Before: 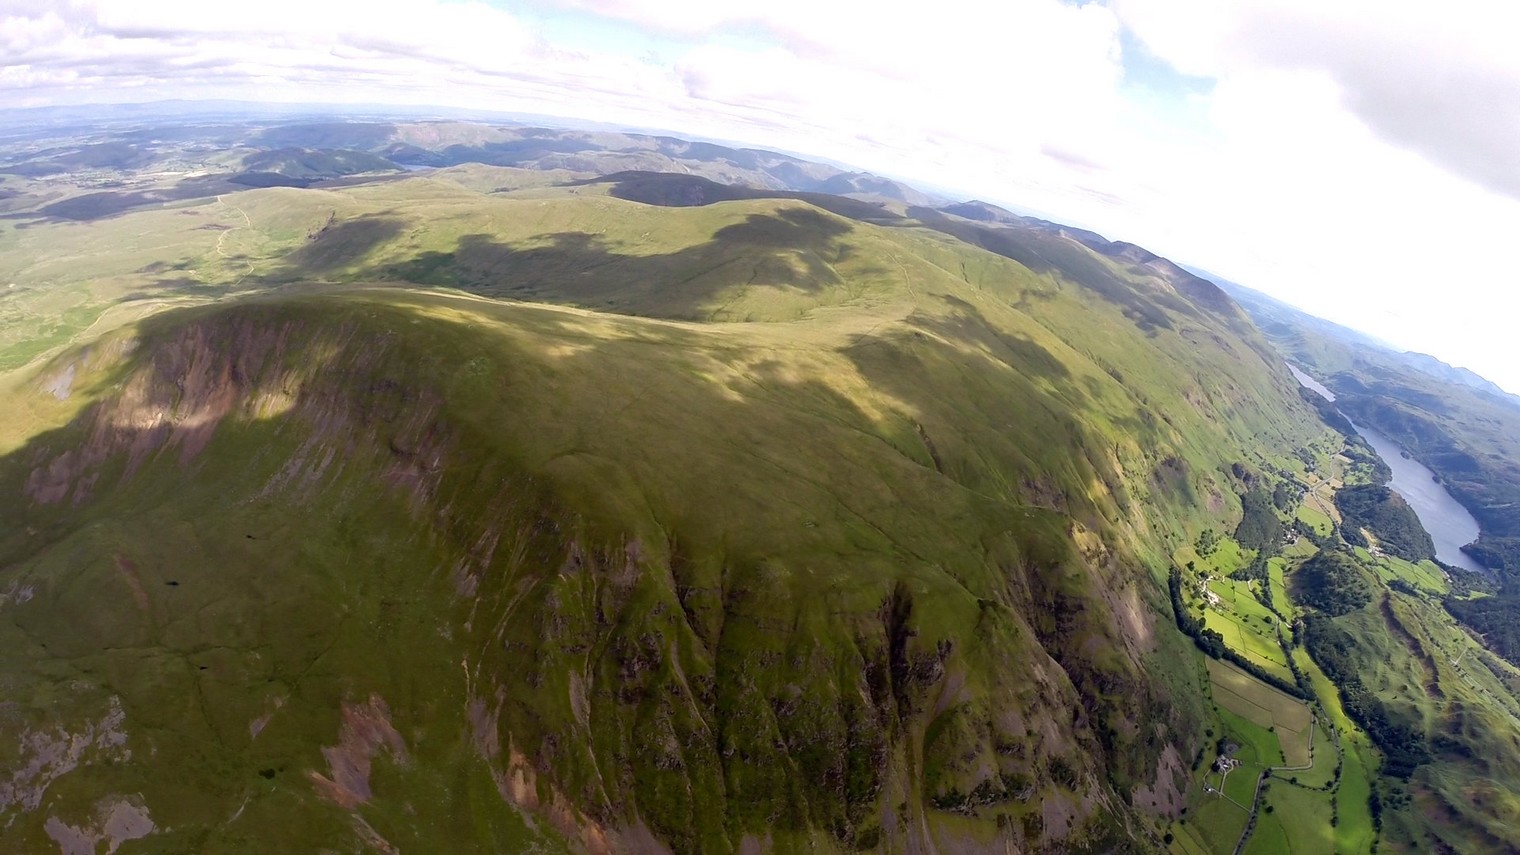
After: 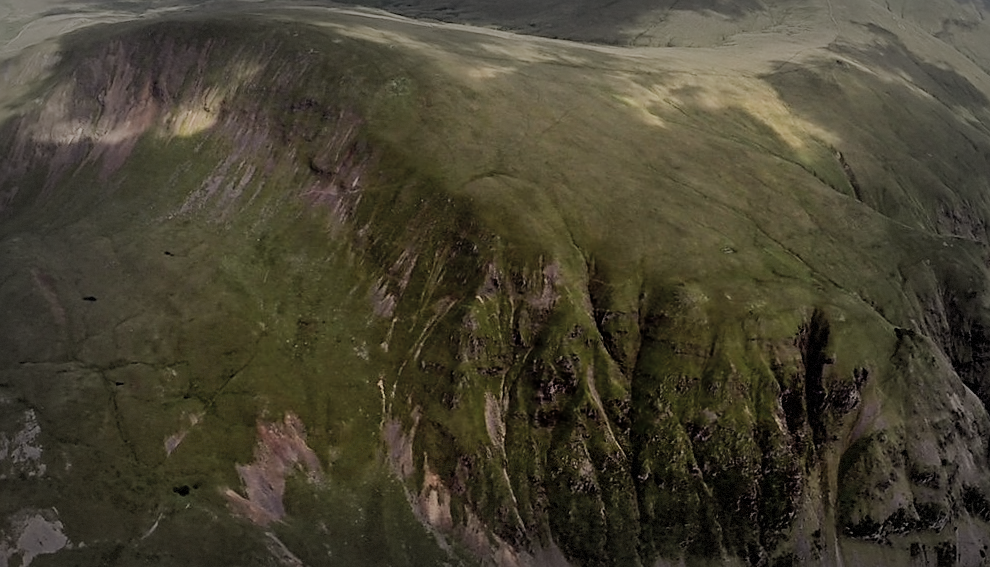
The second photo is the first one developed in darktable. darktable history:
sharpen: on, module defaults
exposure: exposure -0.064 EV, compensate highlight preservation false
shadows and highlights: soften with gaussian
filmic rgb: black relative exposure -7.4 EV, white relative exposure 5.07 EV, threshold 2.98 EV, structure ↔ texture 99.36%, hardness 3.22, enable highlight reconstruction true
color zones: curves: ch0 [(0, 0.5) (0.143, 0.5) (0.286, 0.5) (0.429, 0.504) (0.571, 0.5) (0.714, 0.509) (0.857, 0.5) (1, 0.5)]; ch1 [(0, 0.425) (0.143, 0.425) (0.286, 0.375) (0.429, 0.405) (0.571, 0.5) (0.714, 0.47) (0.857, 0.425) (1, 0.435)]; ch2 [(0, 0.5) (0.143, 0.5) (0.286, 0.5) (0.429, 0.517) (0.571, 0.5) (0.714, 0.51) (0.857, 0.5) (1, 0.5)]
contrast brightness saturation: saturation -0.048
vignetting: fall-off start 52.86%, automatic ratio true, width/height ratio 1.318, shape 0.215, dithering 8-bit output
crop and rotate: angle -0.948°, left 3.968%, top 31.645%, right 28.99%
